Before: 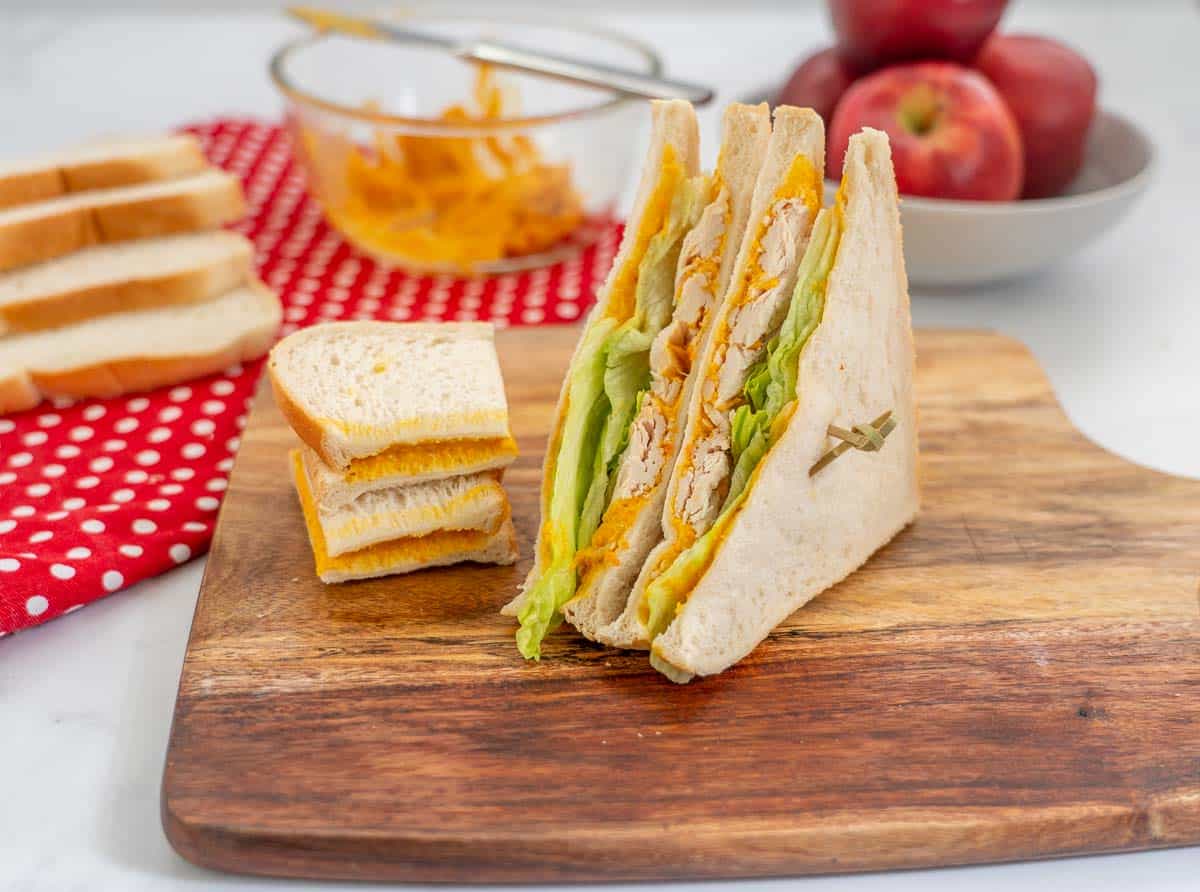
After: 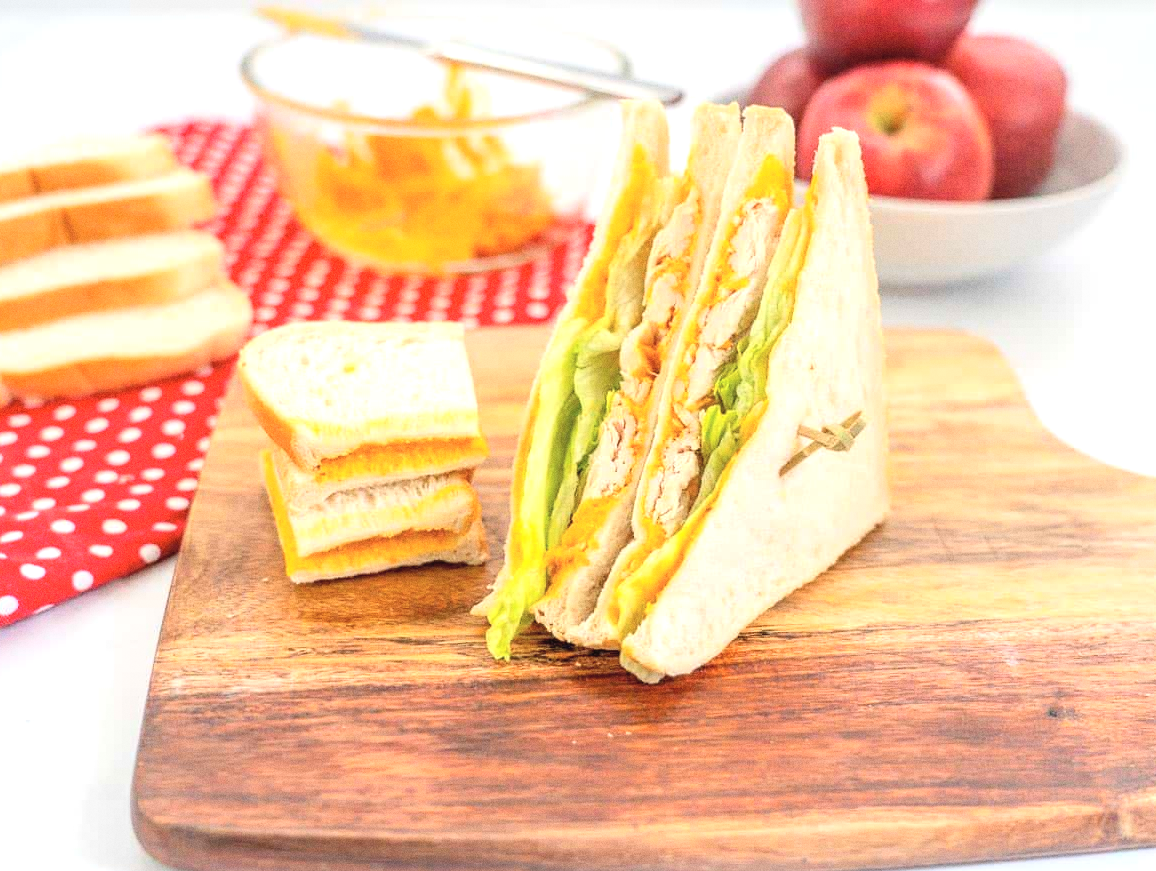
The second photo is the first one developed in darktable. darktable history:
crop and rotate: left 2.536%, right 1.107%, bottom 2.246%
contrast brightness saturation: contrast 0.14, brightness 0.21
grain: coarseness 0.09 ISO
exposure: black level correction 0, exposure 0.7 EV, compensate exposure bias true, compensate highlight preservation false
